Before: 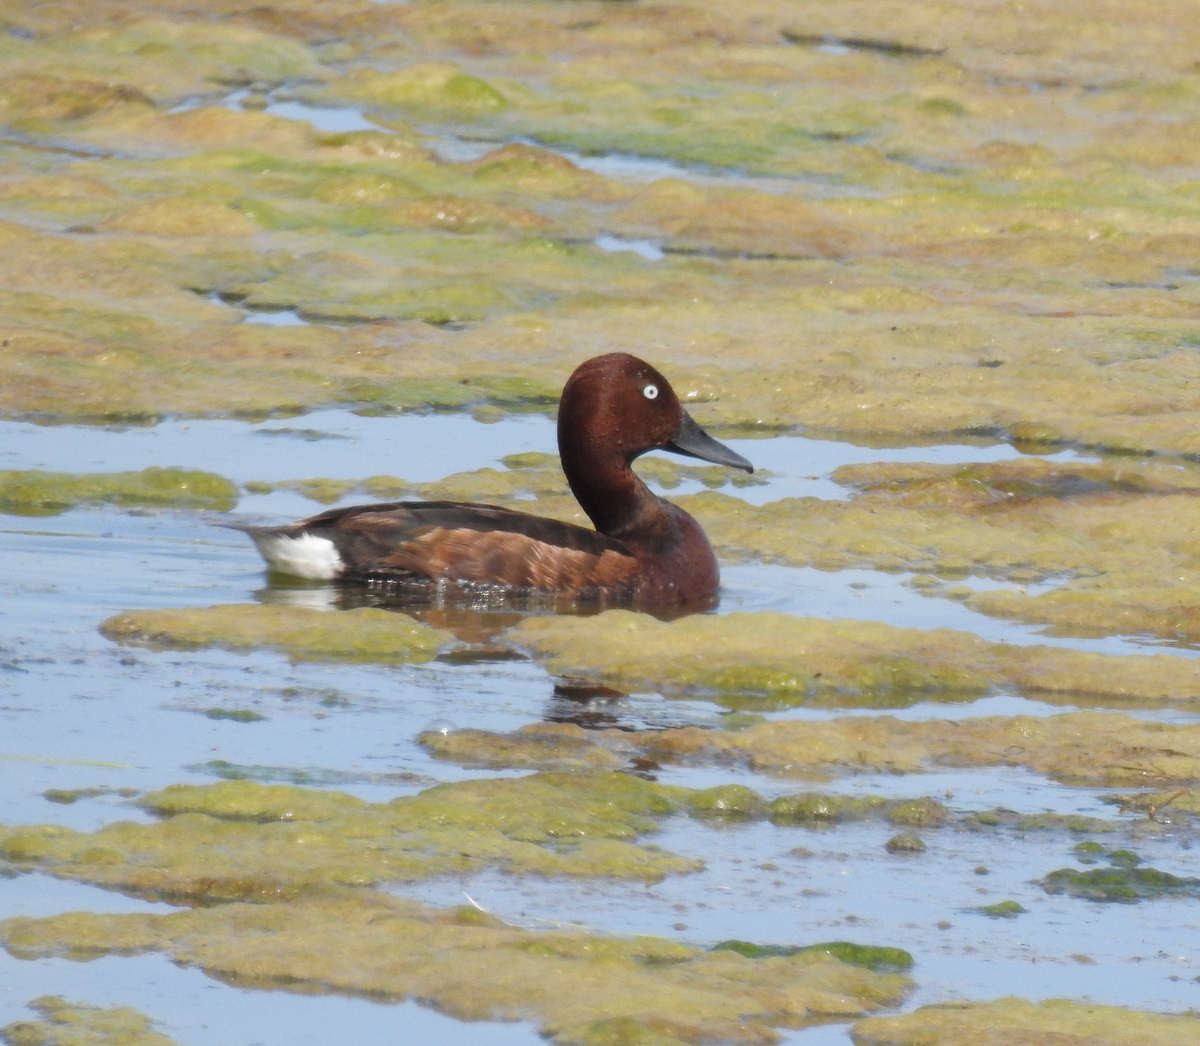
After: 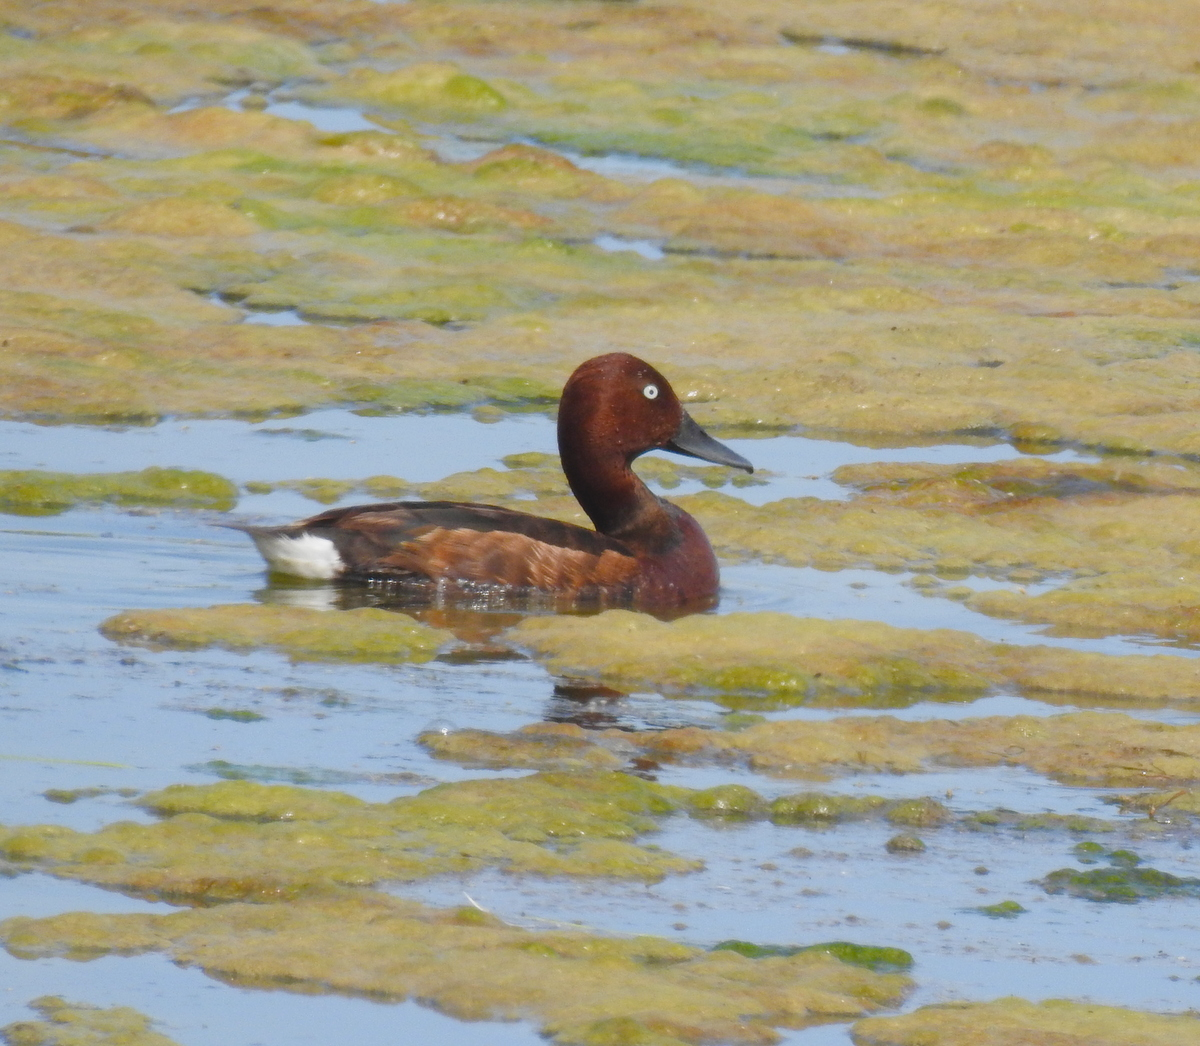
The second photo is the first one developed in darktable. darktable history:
contrast brightness saturation: contrast -0.101, saturation -0.089
color balance rgb: linear chroma grading › shadows 31.478%, linear chroma grading › global chroma -1.942%, linear chroma grading › mid-tones 4.233%, perceptual saturation grading › global saturation 10.024%, global vibrance 14.426%
